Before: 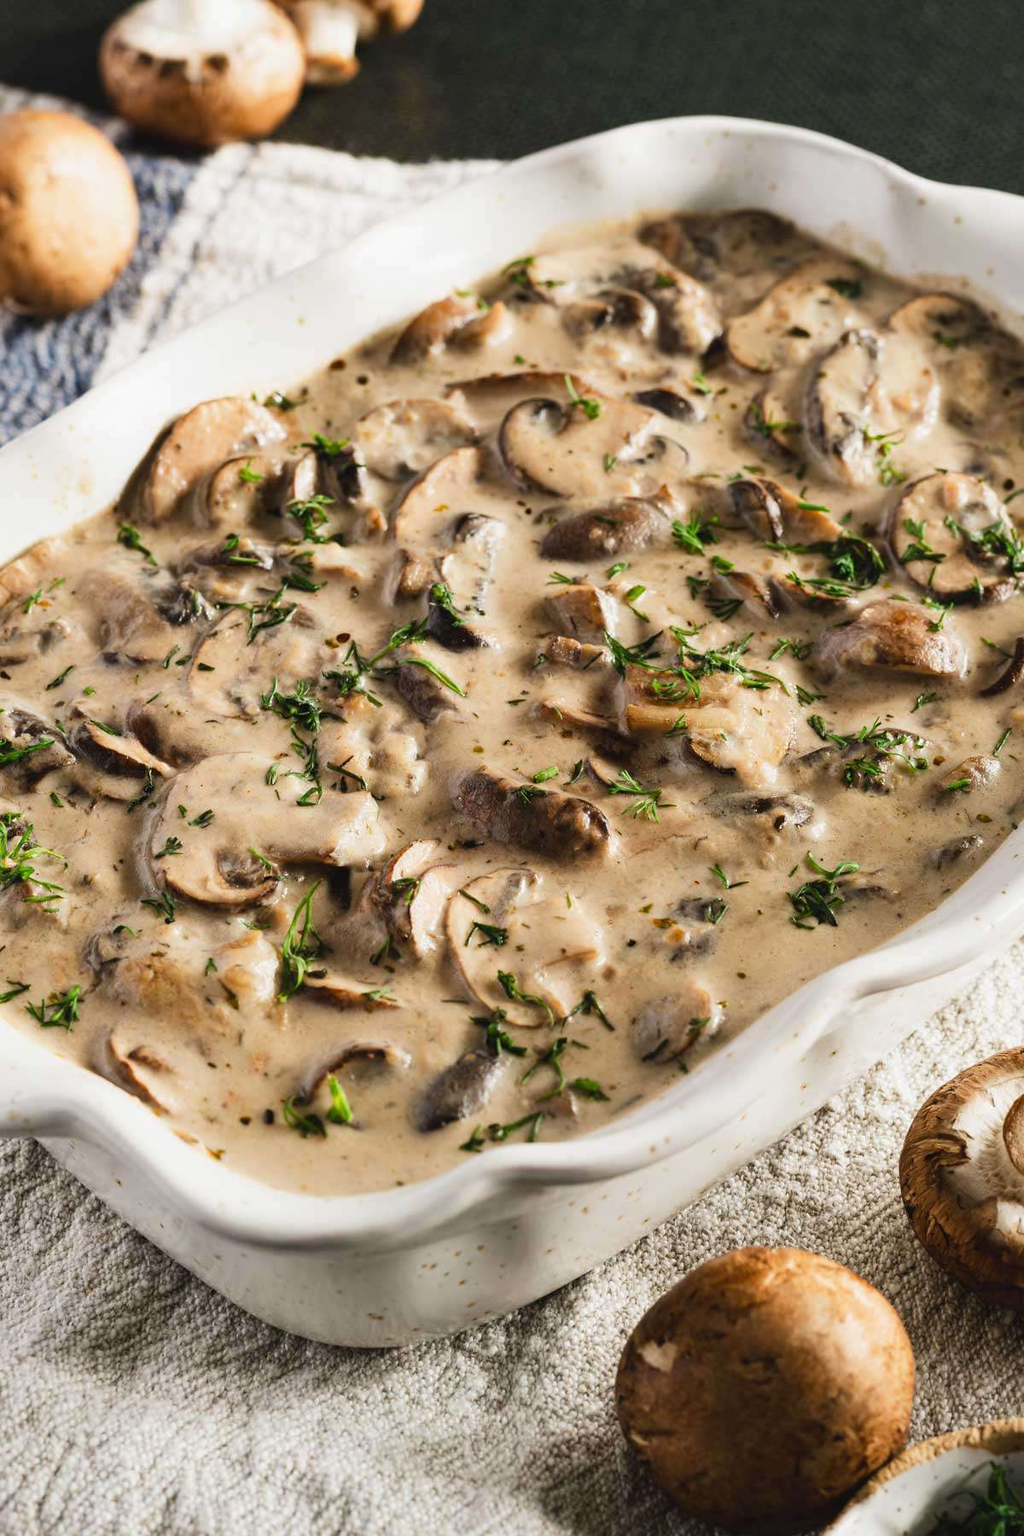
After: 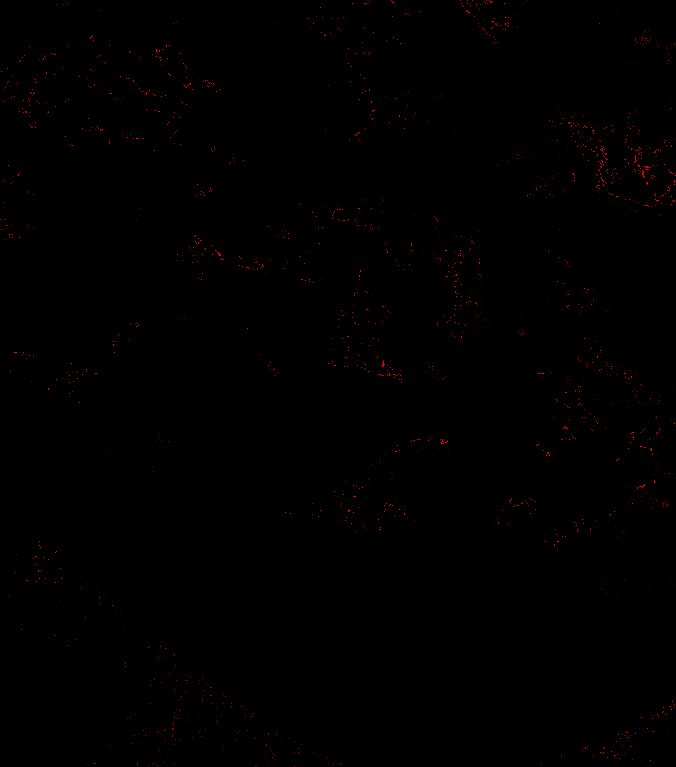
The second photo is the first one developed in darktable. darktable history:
white balance: red 8, blue 8
local contrast: on, module defaults
shadows and highlights: shadows 20.91, highlights -82.73, soften with gaussian
crop: top 44.483%, right 43.593%, bottom 12.892%
